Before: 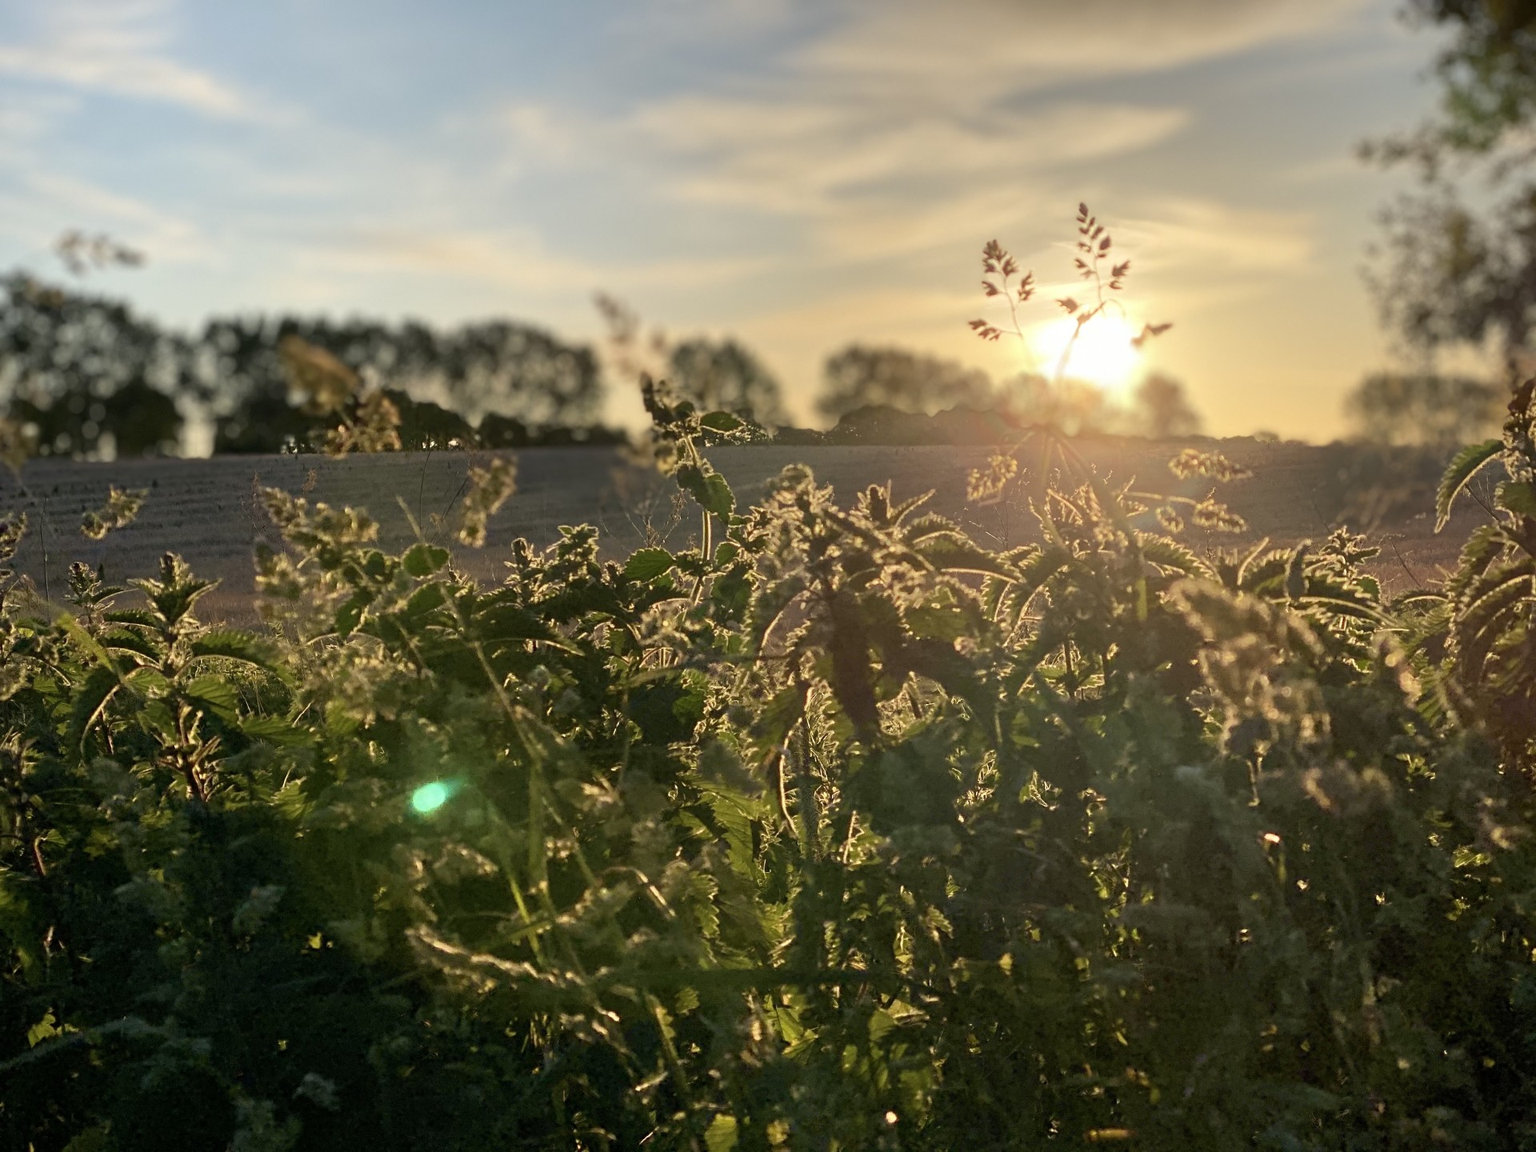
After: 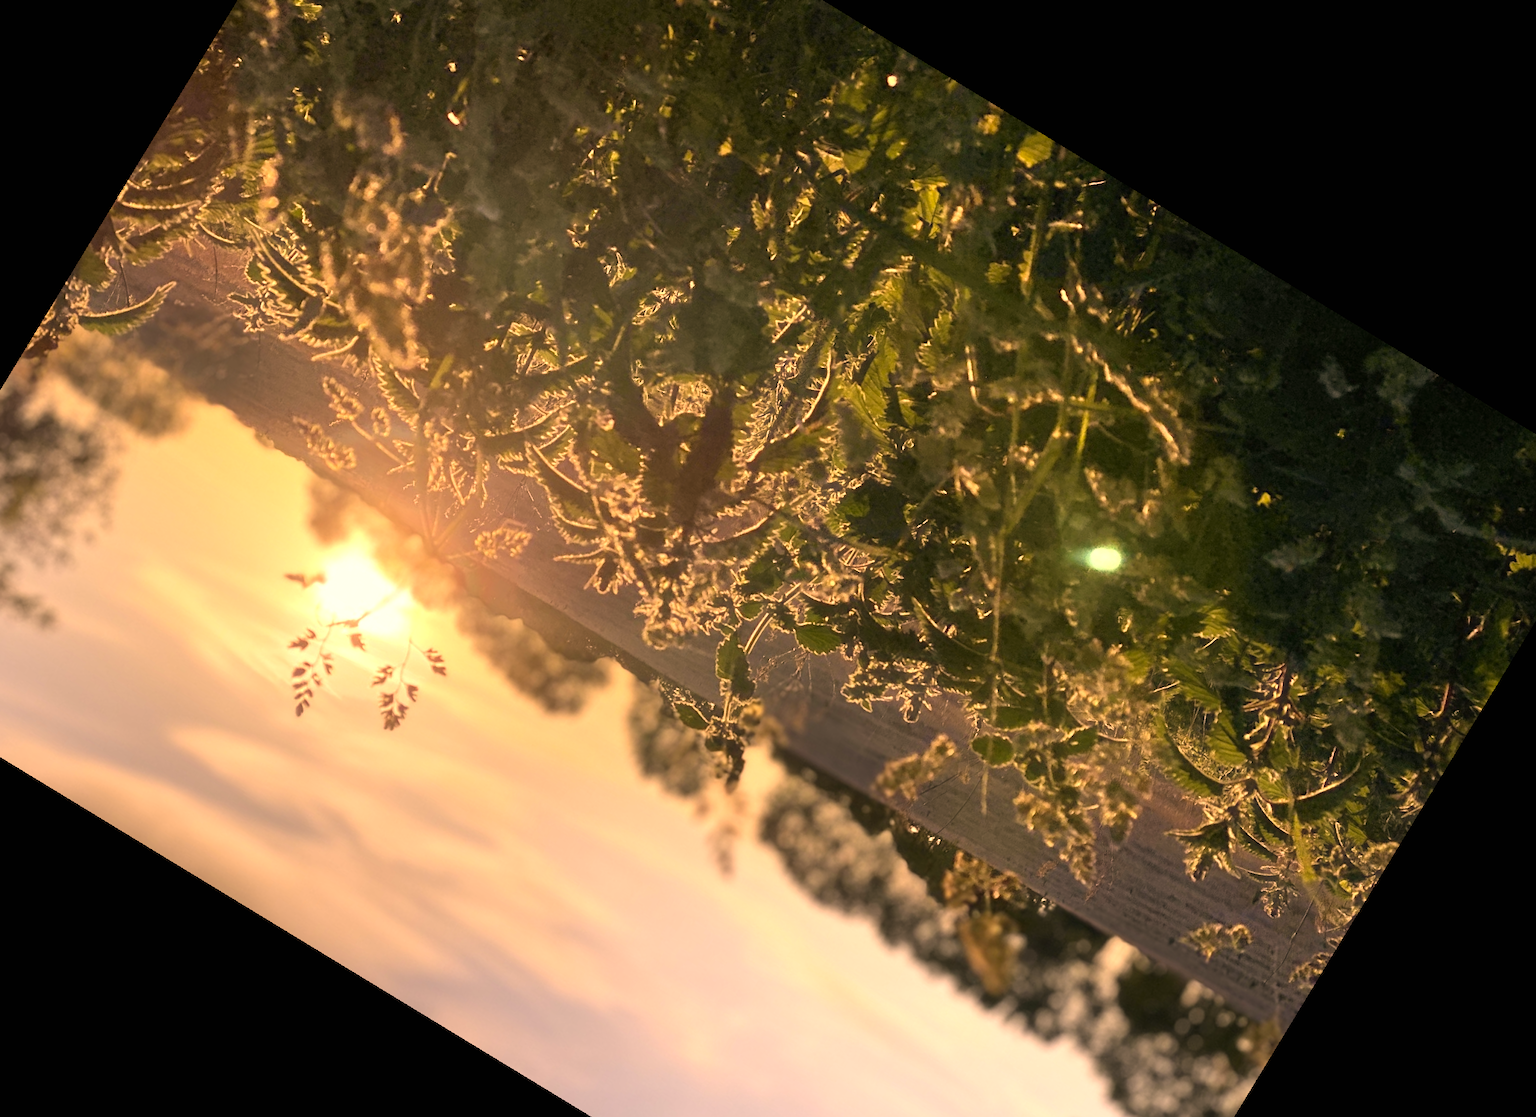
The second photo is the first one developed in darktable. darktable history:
color correction: highlights a* 21.88, highlights b* 22.25
crop and rotate: angle 148.68°, left 9.111%, top 15.603%, right 4.588%, bottom 17.041%
exposure: black level correction 0, exposure 0.4 EV, compensate exposure bias true, compensate highlight preservation false
haze removal: strength -0.1, adaptive false
